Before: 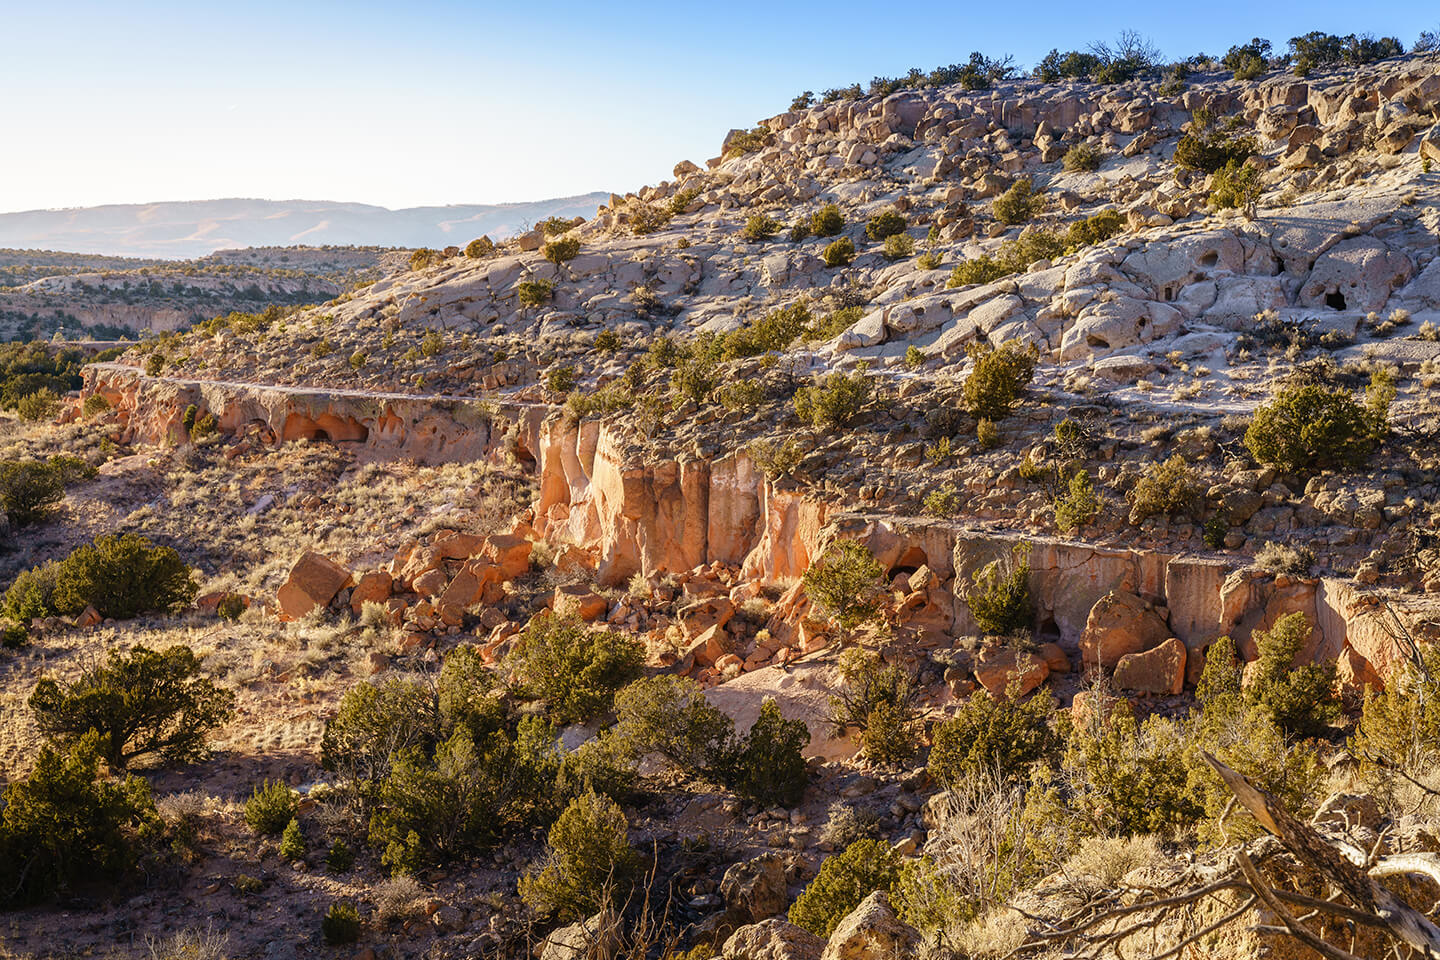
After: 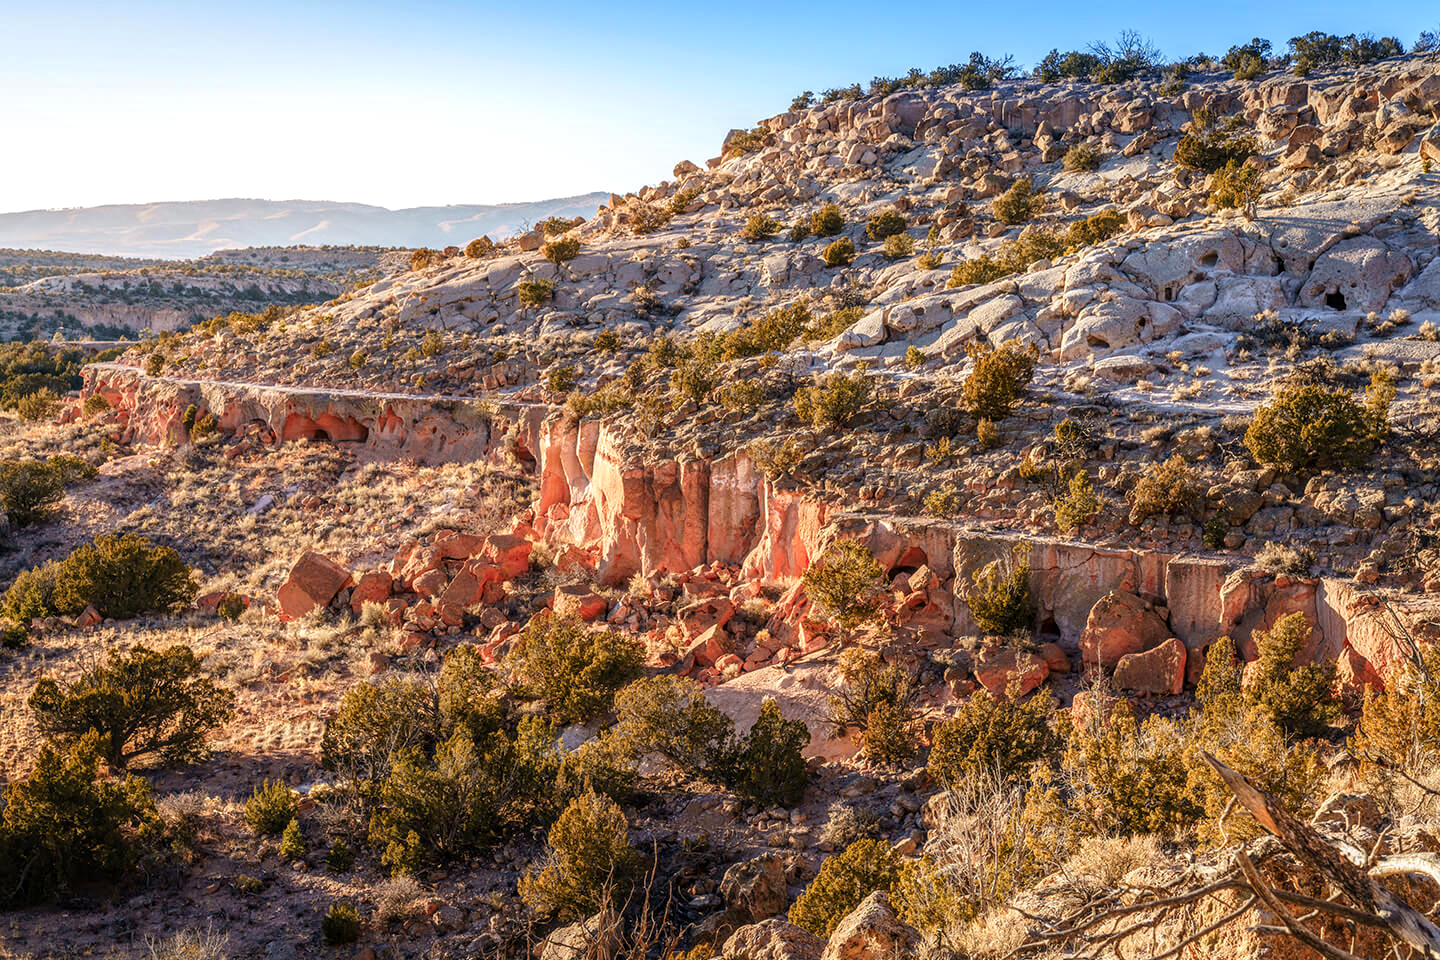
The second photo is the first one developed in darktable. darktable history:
local contrast: highlights 5%, shadows 3%, detail 133%
exposure: exposure 0.127 EV, compensate highlight preservation false
color zones: curves: ch1 [(0.263, 0.53) (0.376, 0.287) (0.487, 0.512) (0.748, 0.547) (1, 0.513)]; ch2 [(0.262, 0.45) (0.751, 0.477)]
